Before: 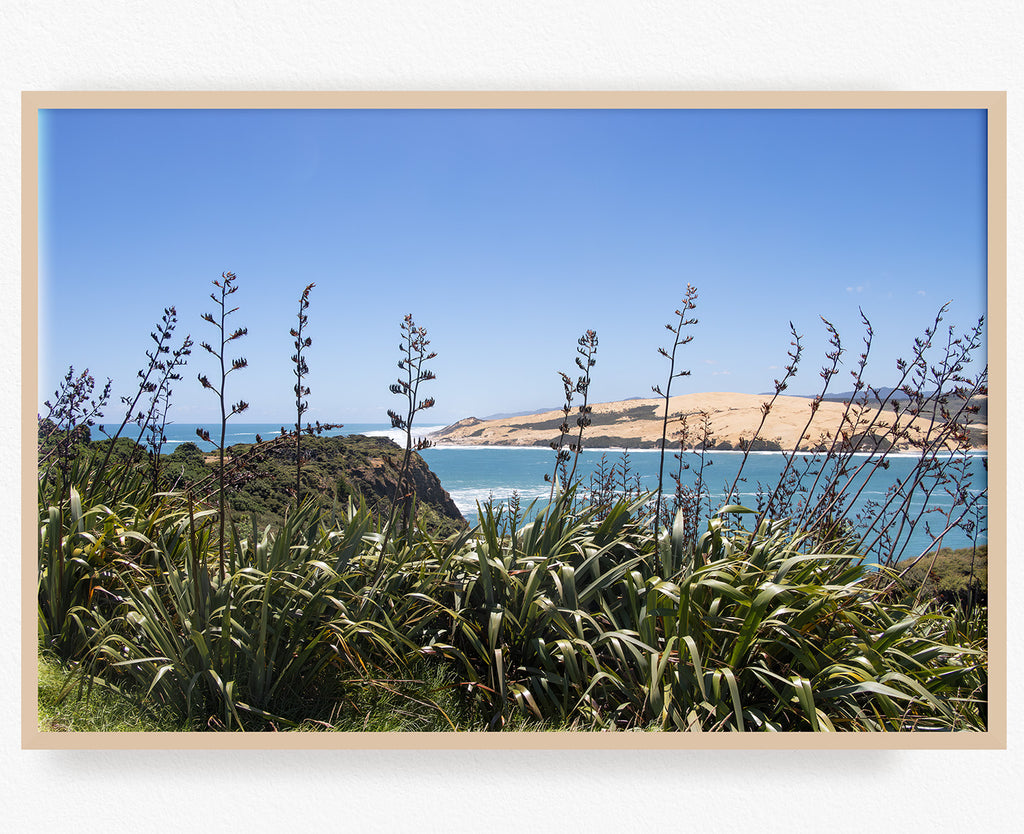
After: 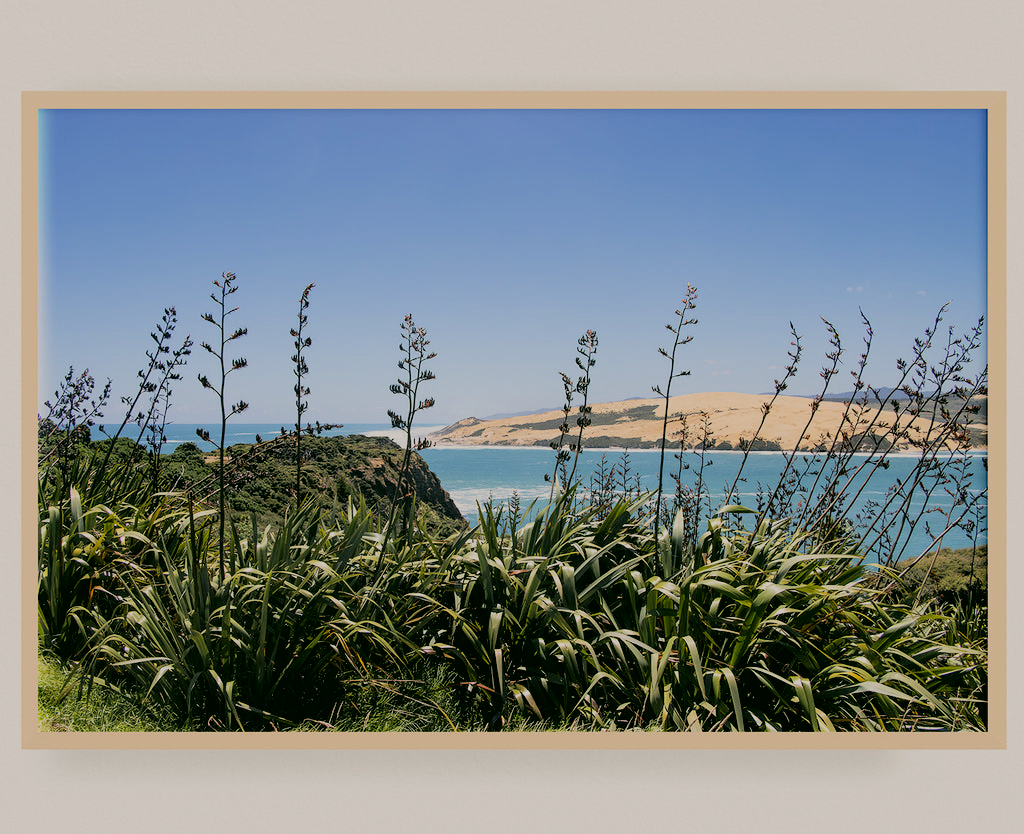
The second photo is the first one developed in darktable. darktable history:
filmic rgb: black relative exposure -6.15 EV, white relative exposure 6.96 EV, hardness 2.23, color science v6 (2022)
color correction: highlights a* 4.02, highlights b* 4.98, shadows a* -7.55, shadows b* 4.98
